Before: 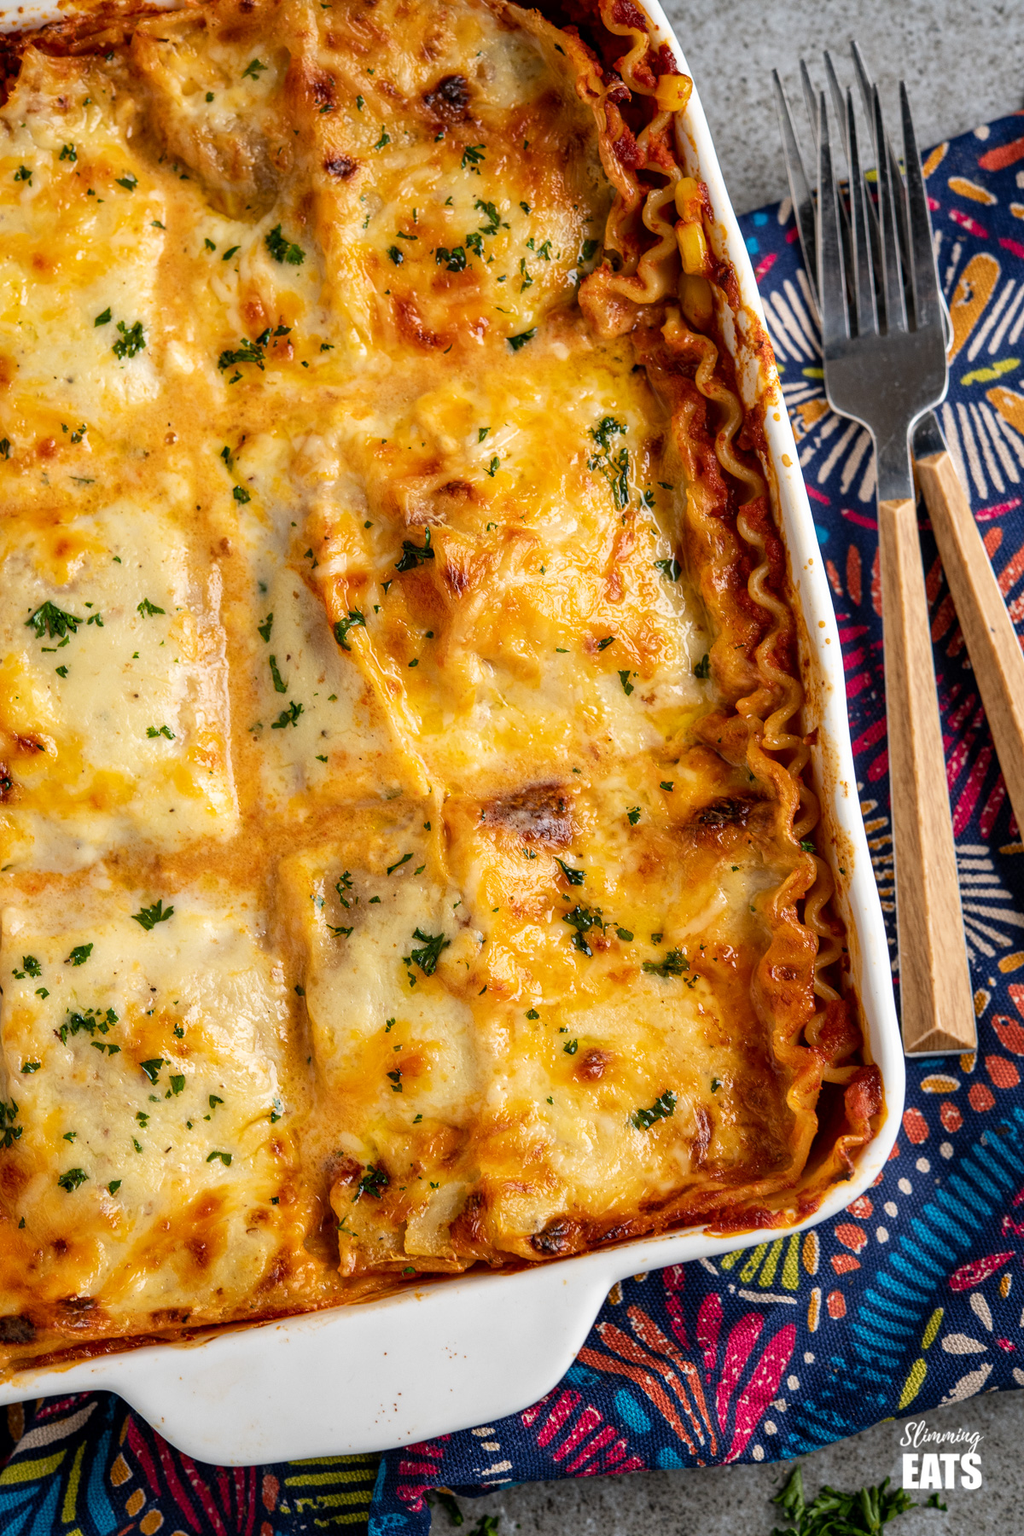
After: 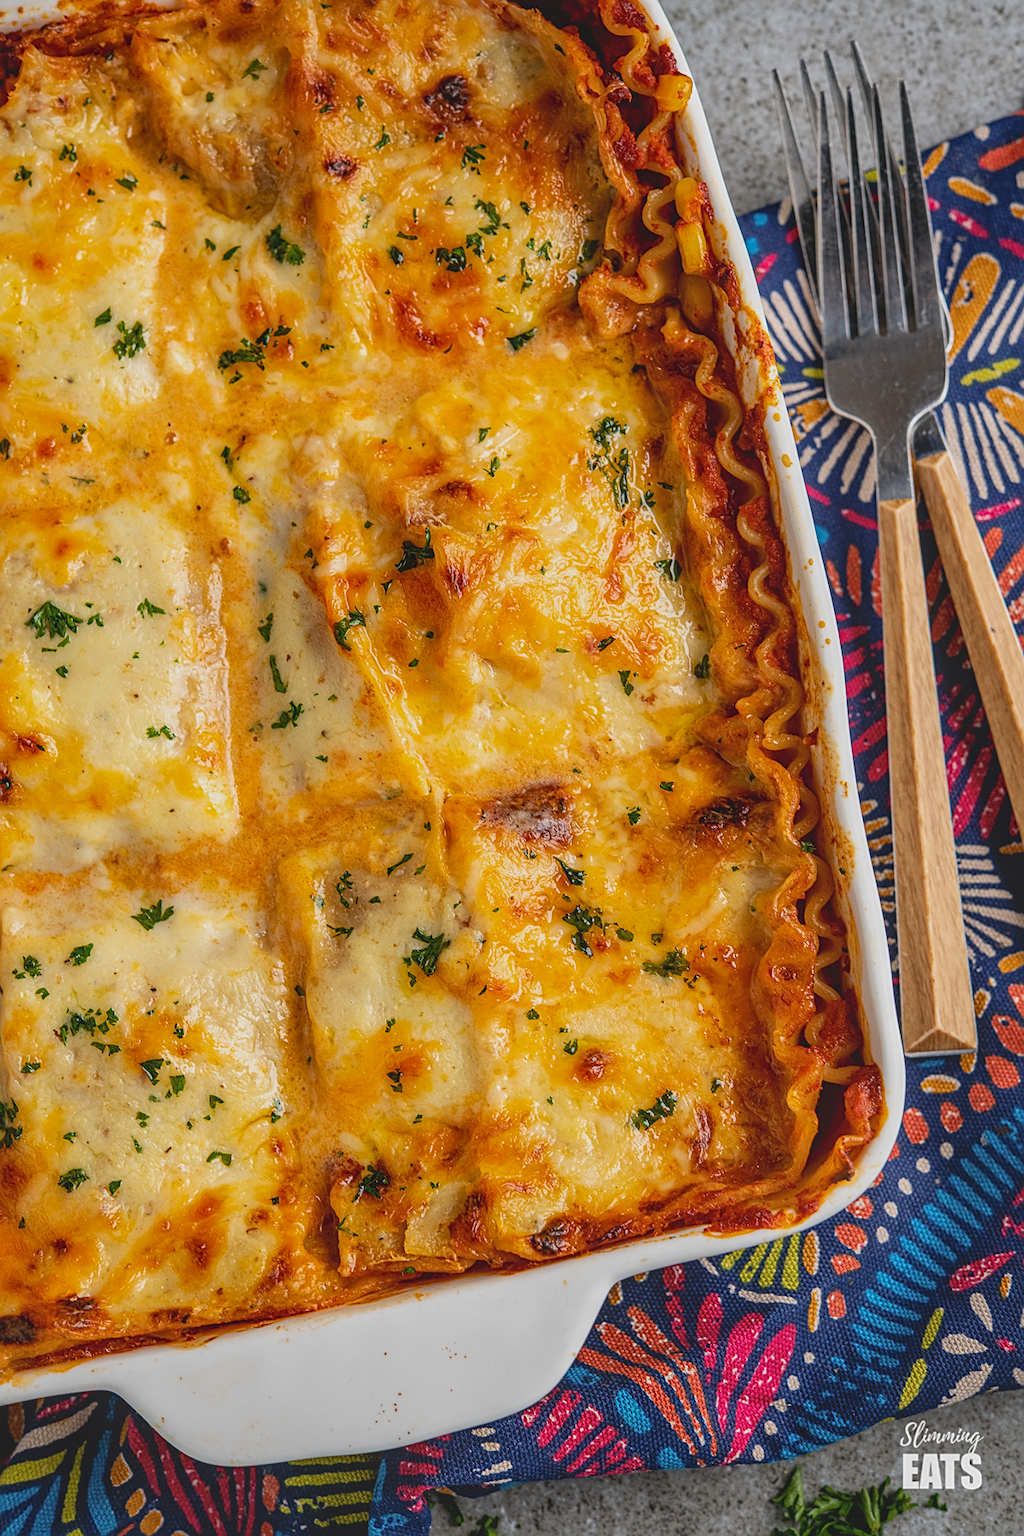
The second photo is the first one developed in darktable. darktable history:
contrast brightness saturation: contrast -0.3
sharpen: on, module defaults
local contrast: detail 130%
exposure: compensate exposure bias true, compensate highlight preservation false
